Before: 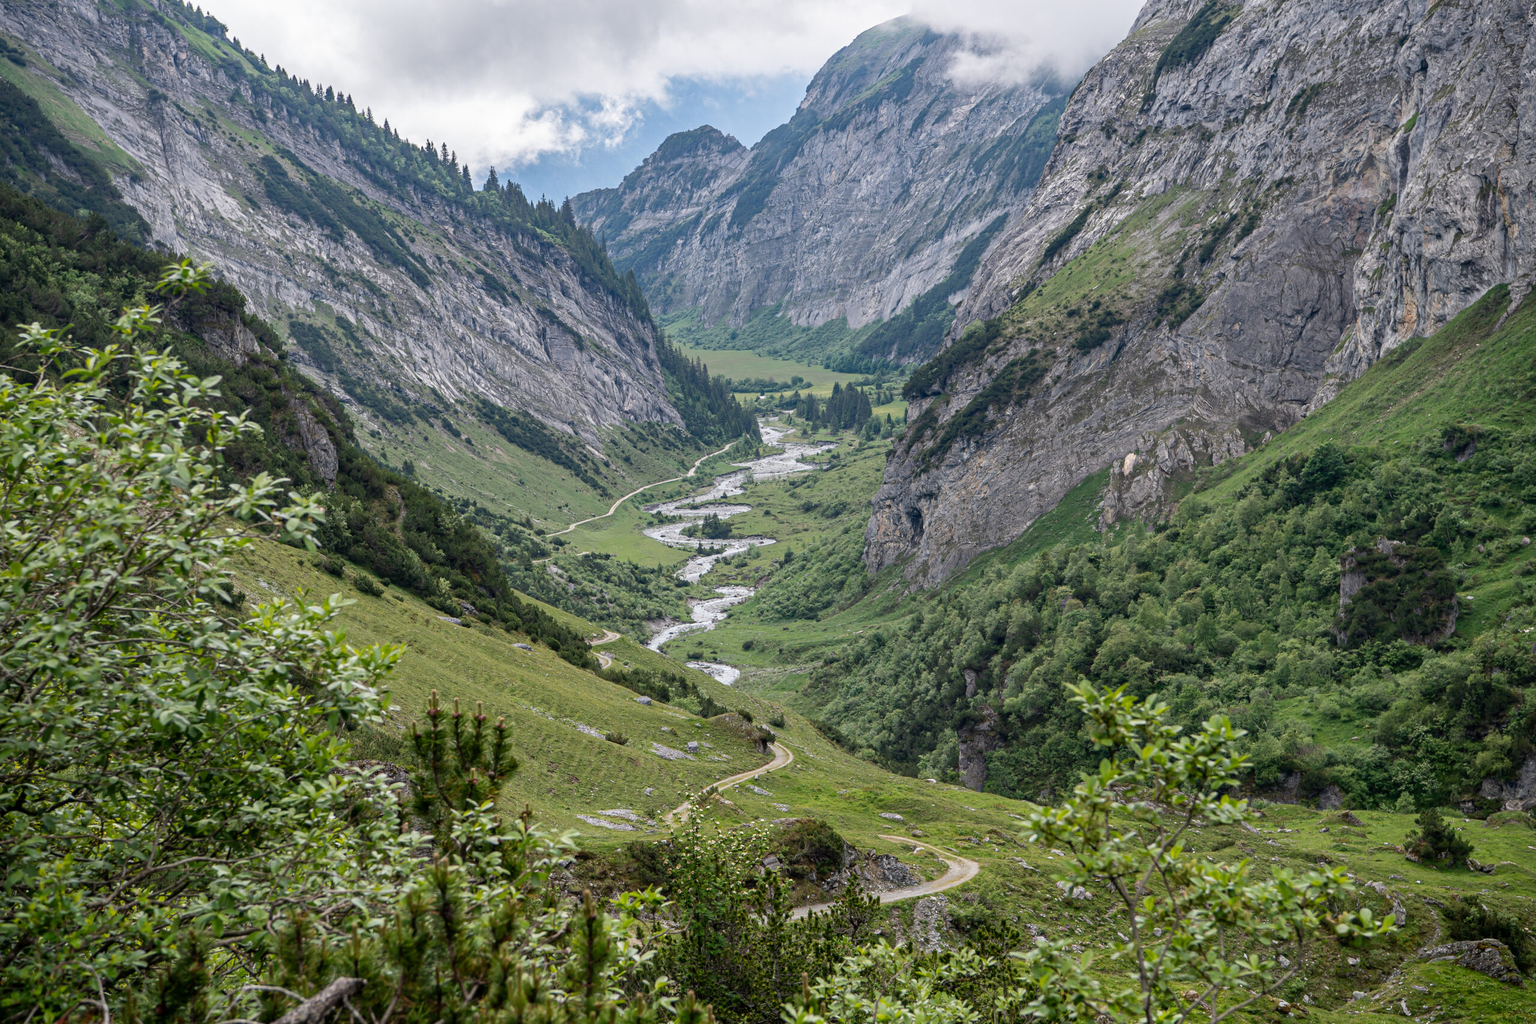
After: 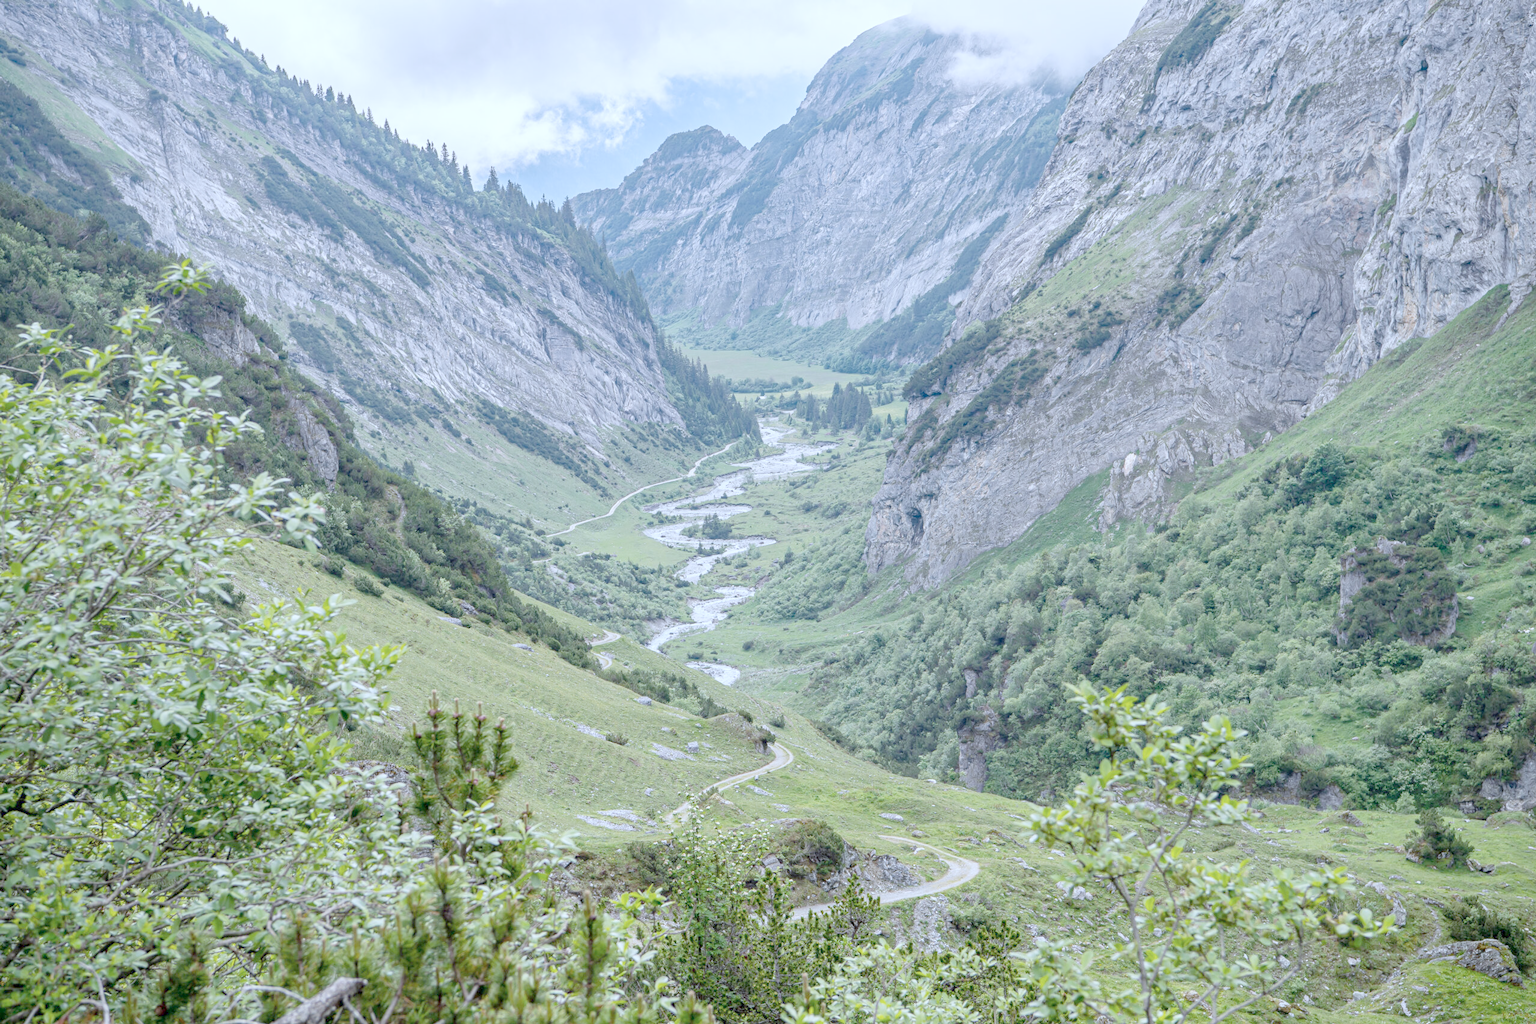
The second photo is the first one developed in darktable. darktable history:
highlight reconstruction: method clip highlights, iterations 1, diameter of reconstruction 64 px
color calibration: illuminant as shot in camera, x 0.369, y 0.376, temperature 4328.46 K, gamut compression 3
